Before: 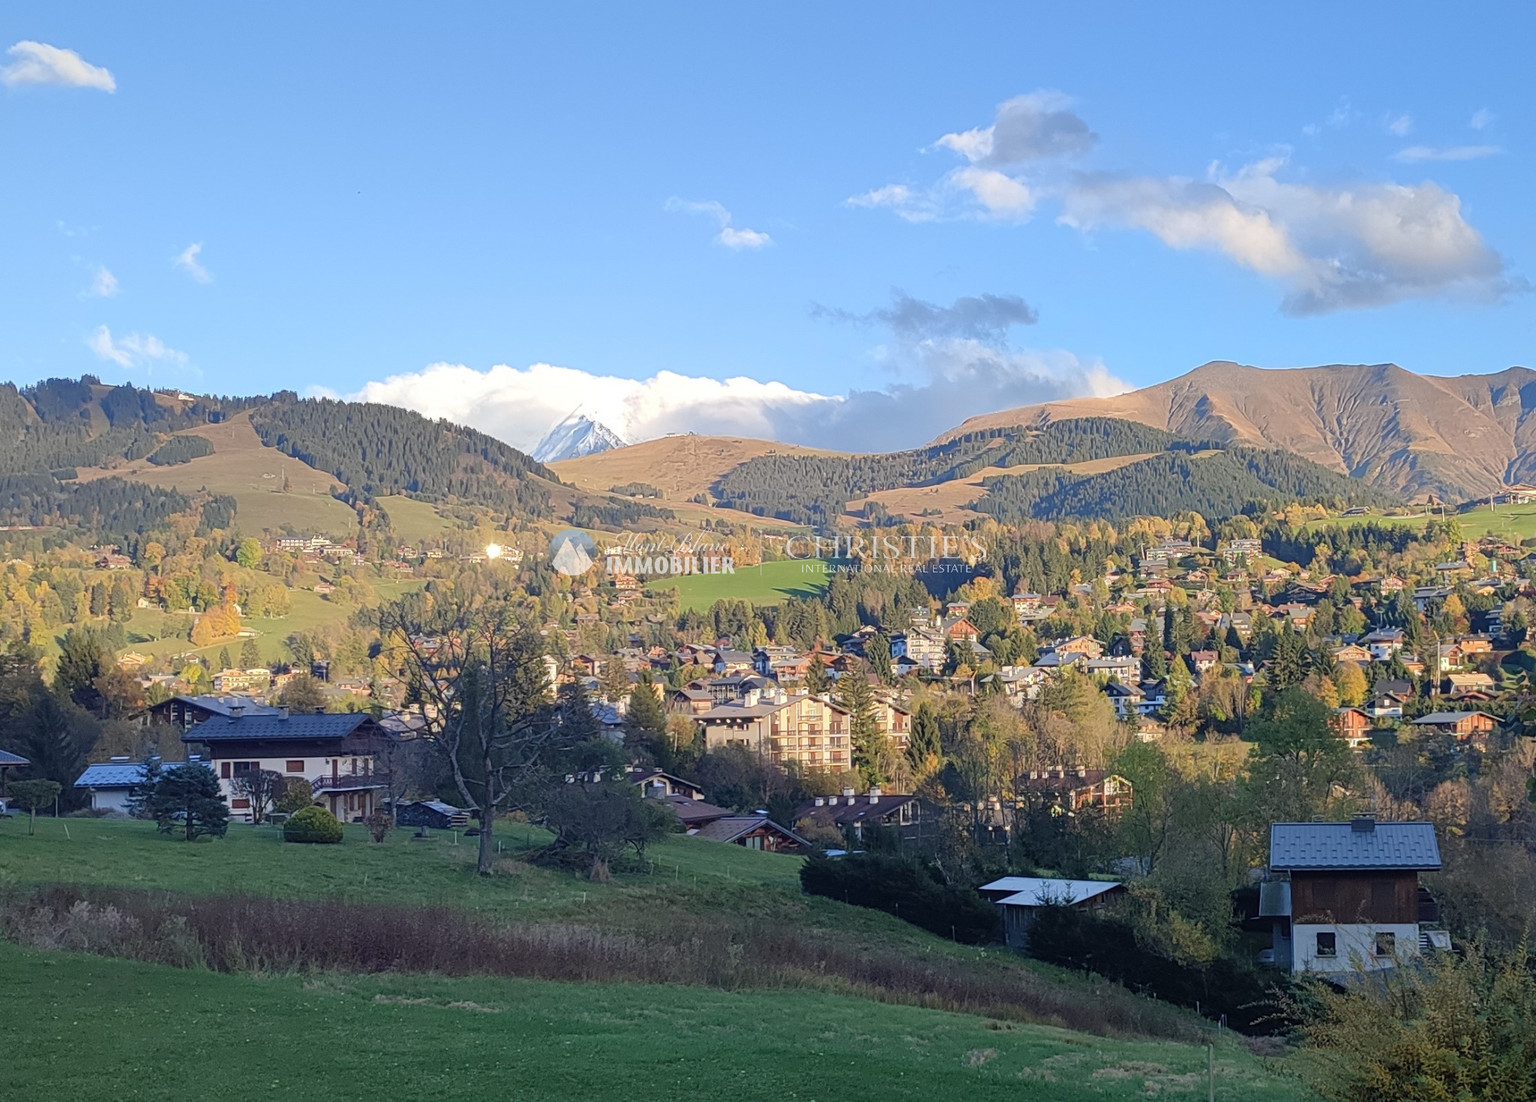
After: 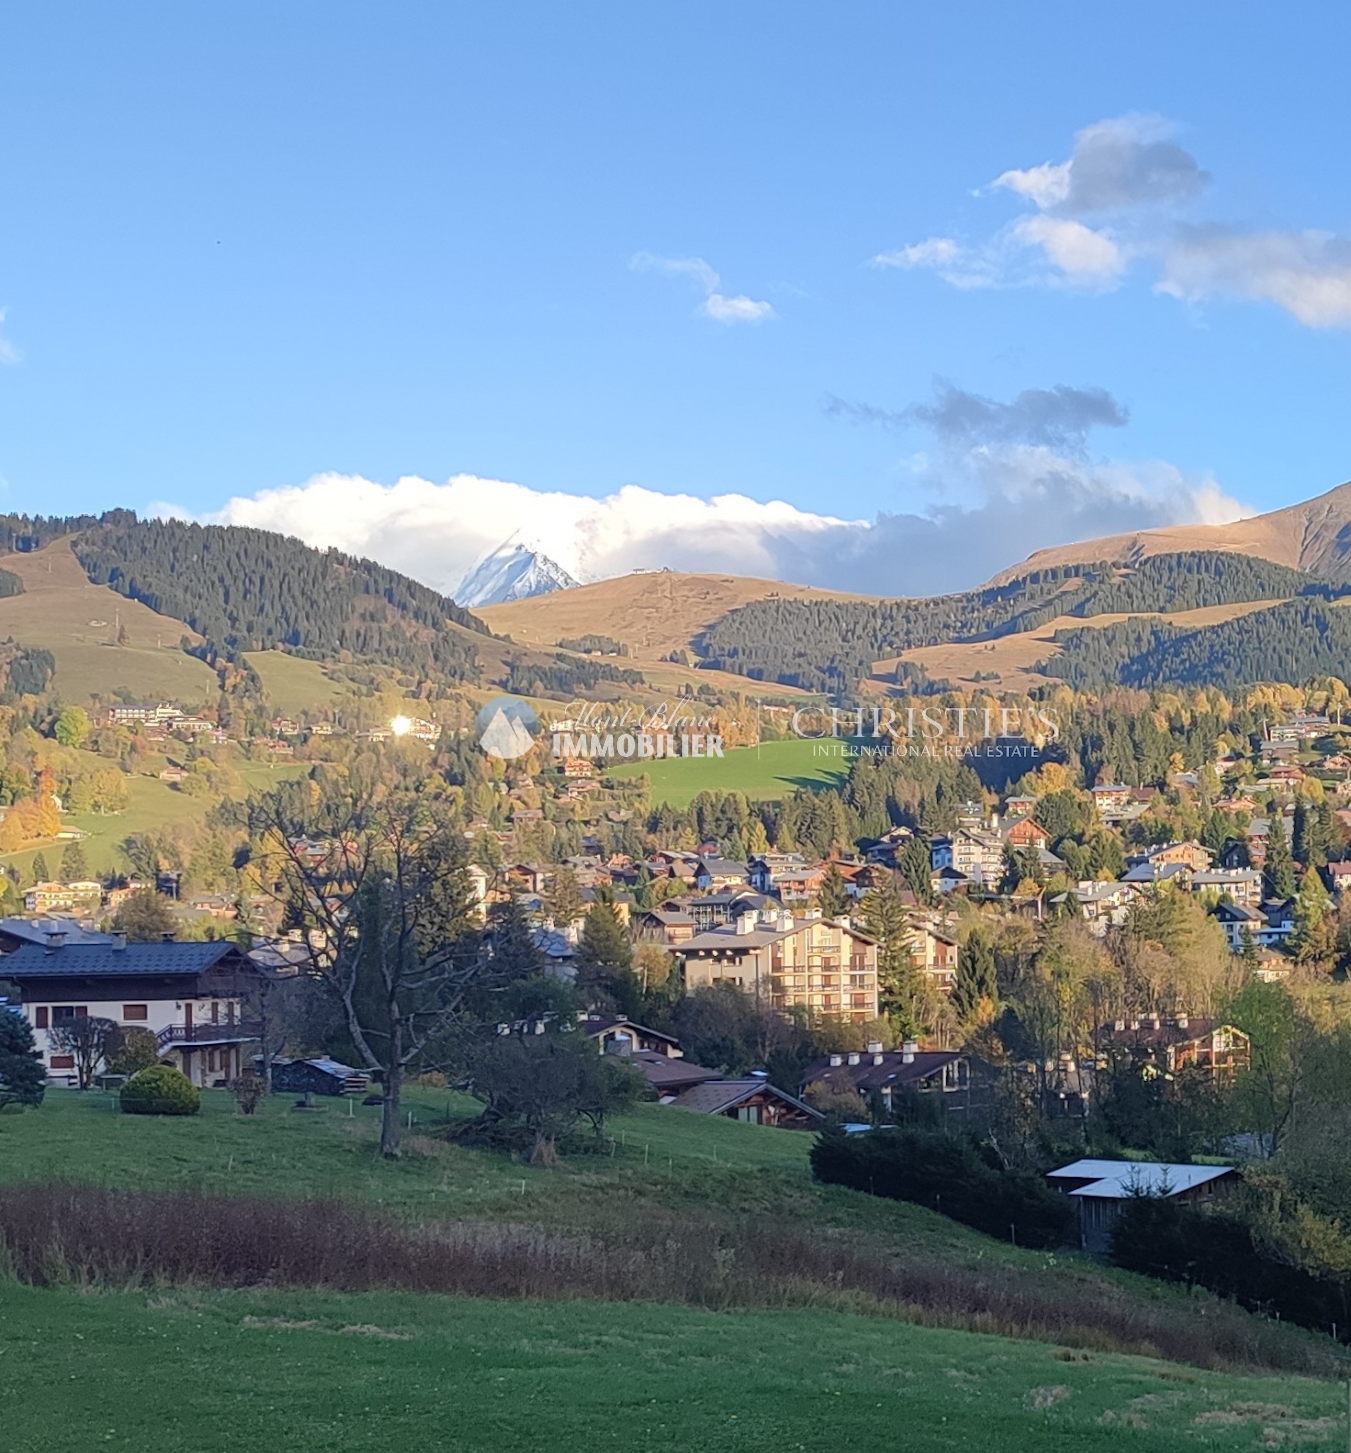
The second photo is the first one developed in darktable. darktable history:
rotate and perspective: rotation 0.174°, lens shift (vertical) 0.013, lens shift (horizontal) 0.019, shear 0.001, automatic cropping original format, crop left 0.007, crop right 0.991, crop top 0.016, crop bottom 0.997
crop and rotate: left 12.673%, right 20.66%
